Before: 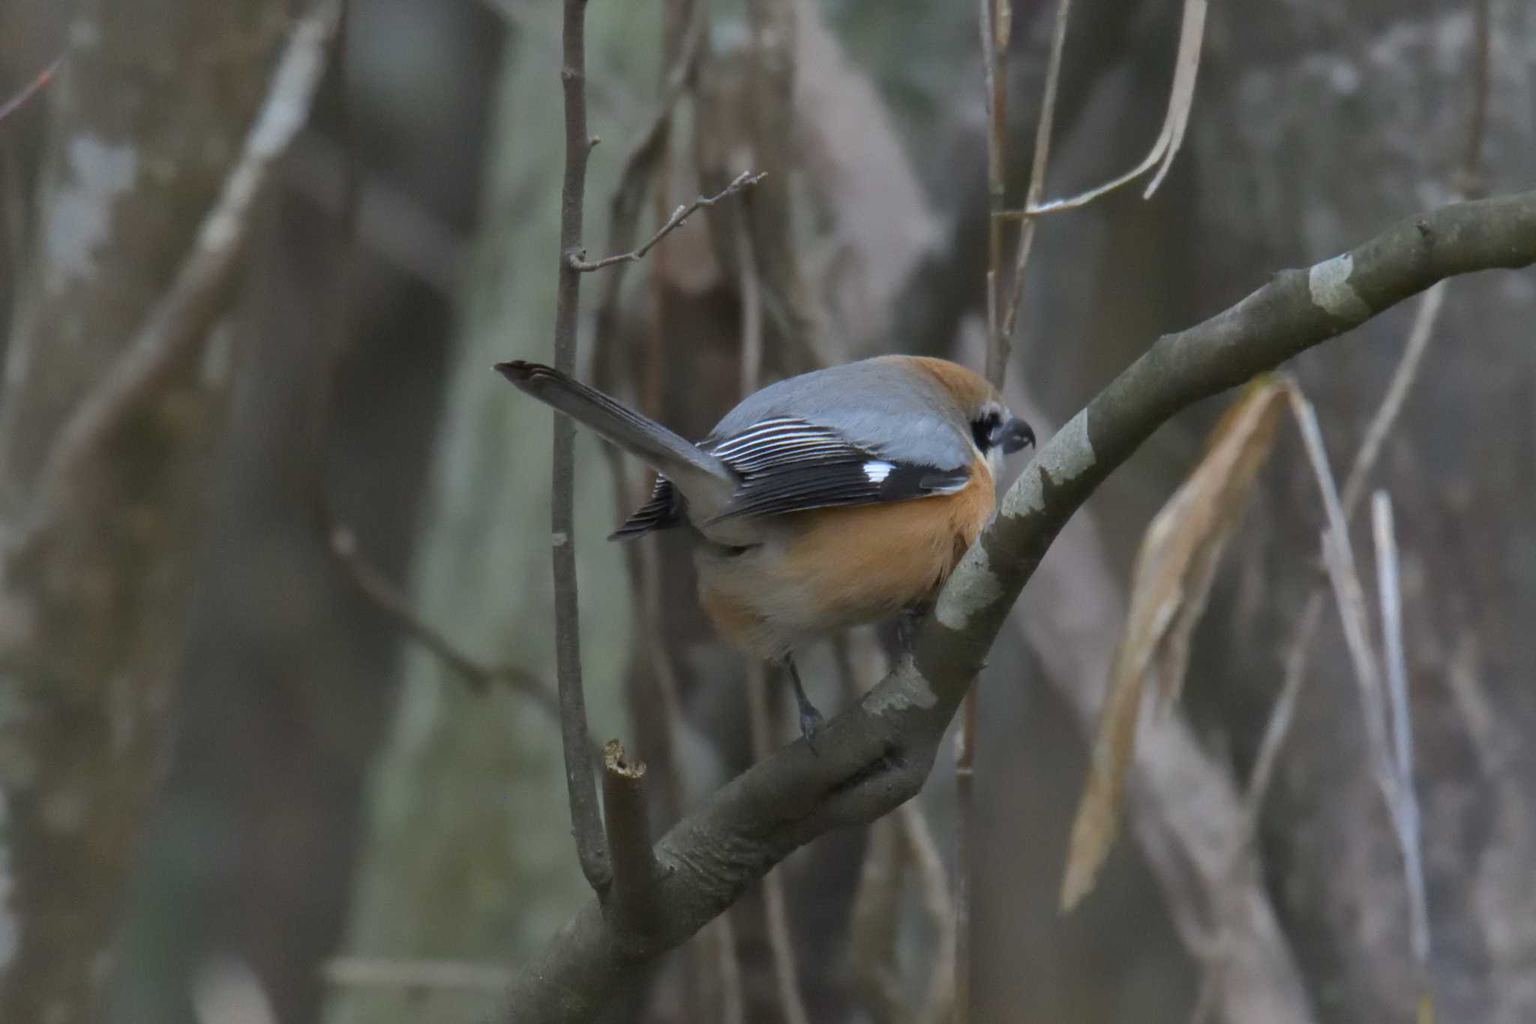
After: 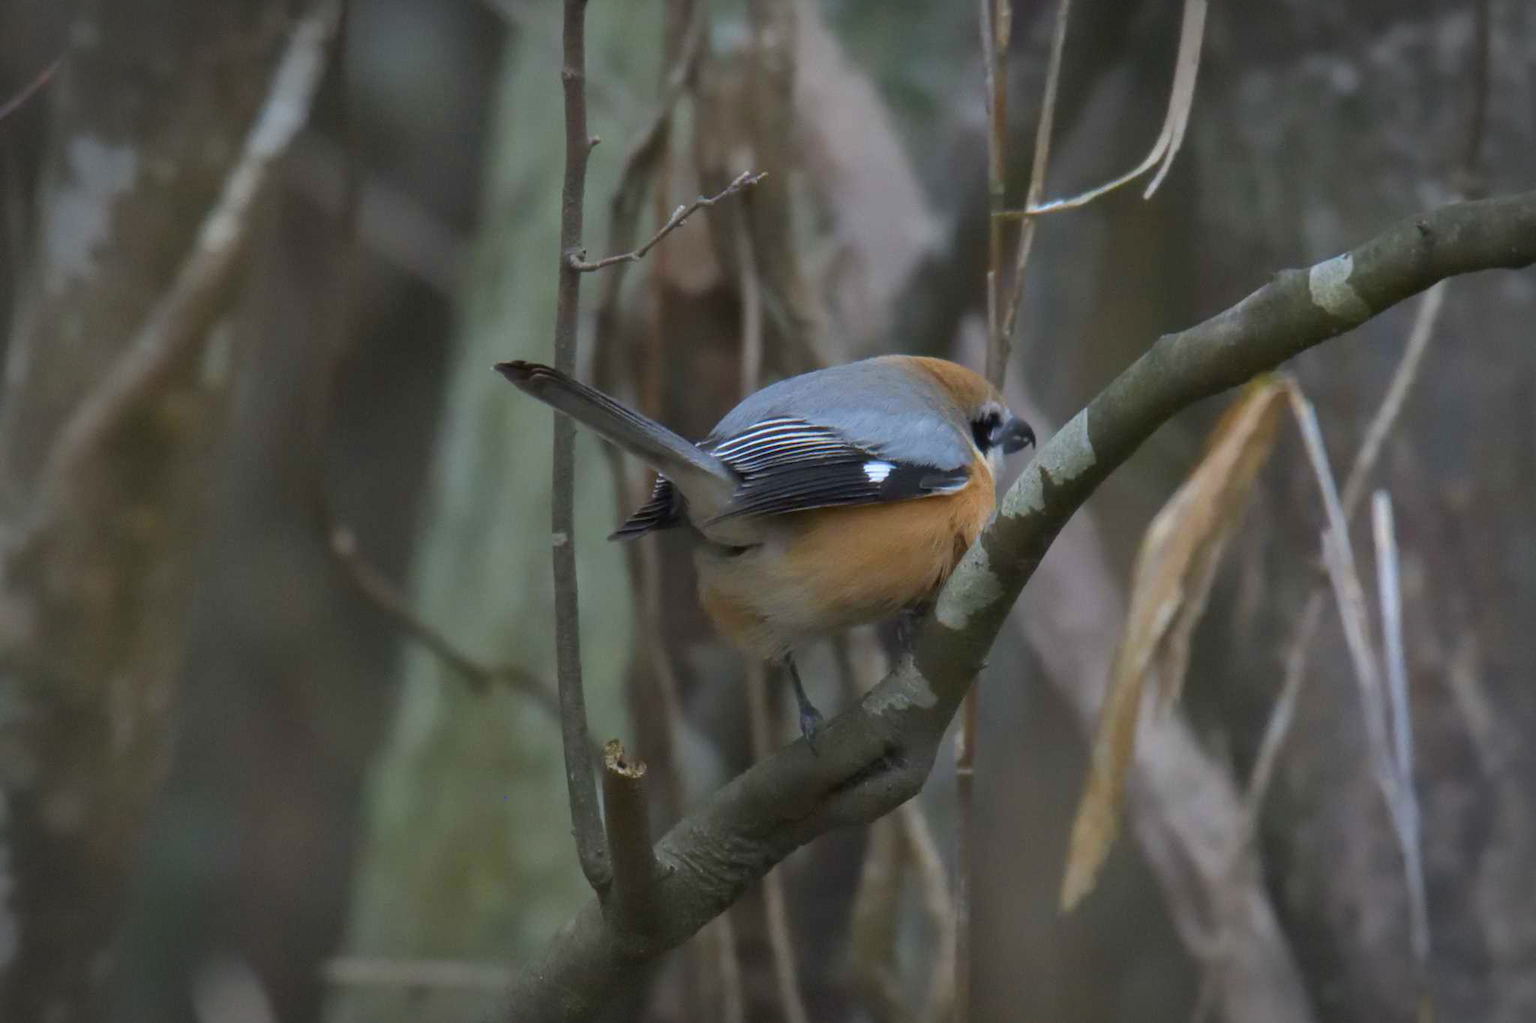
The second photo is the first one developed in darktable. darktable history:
velvia: on, module defaults
vignetting: automatic ratio true, dithering 8-bit output
